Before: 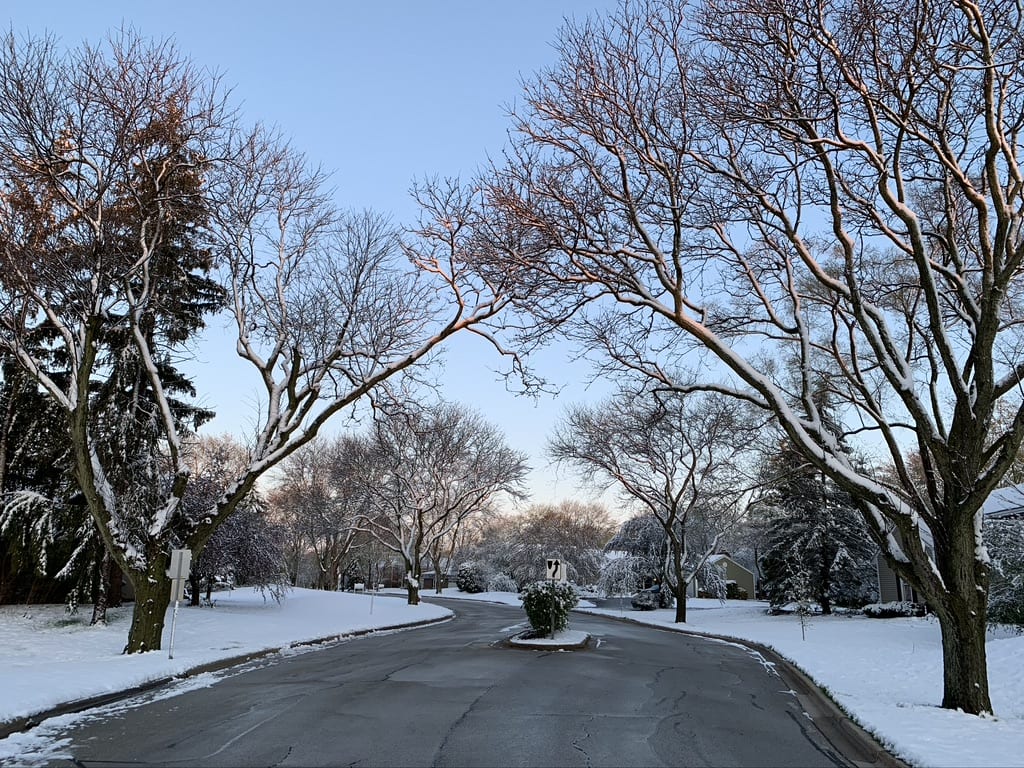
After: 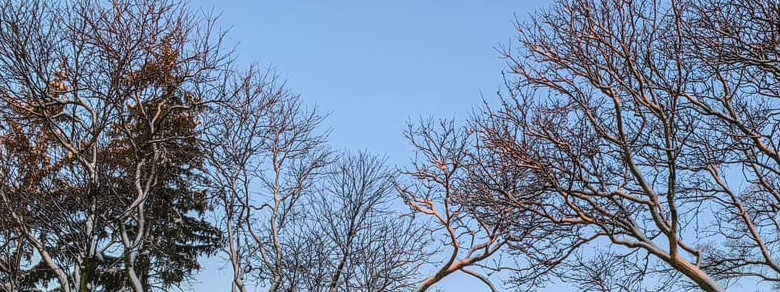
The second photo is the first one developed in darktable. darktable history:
contrast brightness saturation: contrast -0.08, brightness -0.04, saturation -0.11
crop: left 0.579%, top 7.627%, right 23.167%, bottom 54.275%
color balance rgb: perceptual saturation grading › global saturation 20%, global vibrance 20%
local contrast: highlights 0%, shadows 0%, detail 133%
